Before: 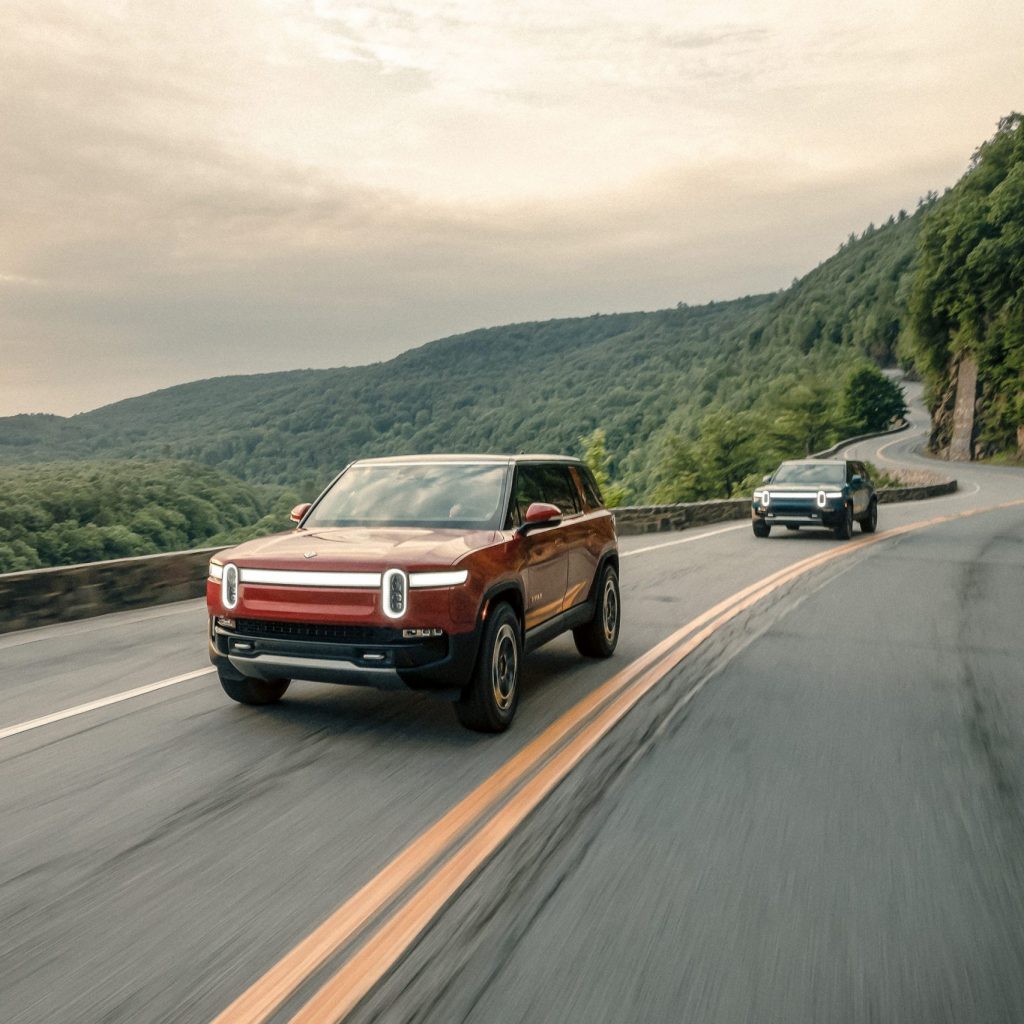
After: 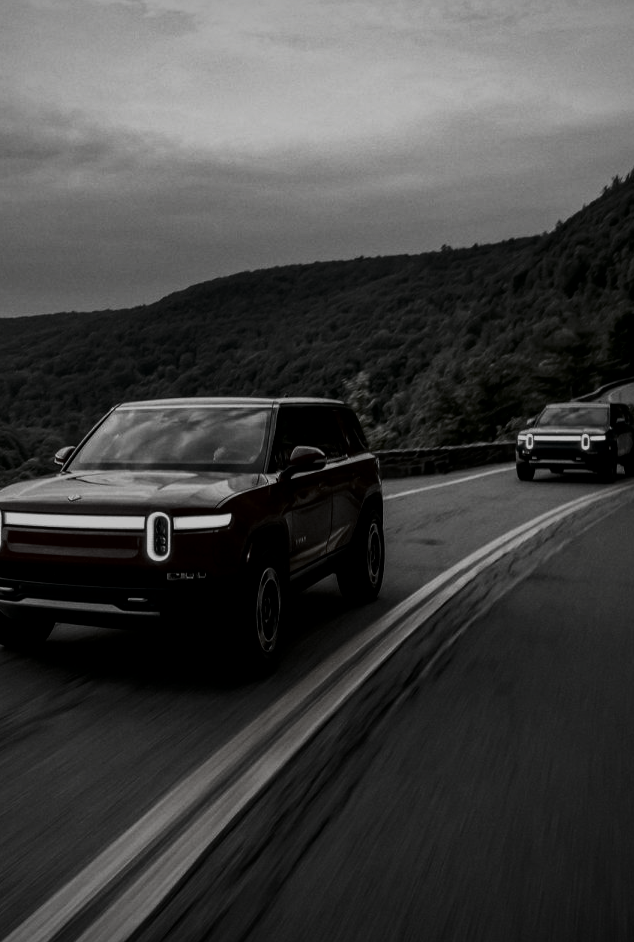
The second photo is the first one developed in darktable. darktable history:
contrast brightness saturation: brightness -0.983, saturation 0.994
vignetting: unbound false
crop and rotate: left 23.11%, top 5.624%, right 14.959%, bottom 2.33%
filmic rgb: black relative exposure -5.03 EV, white relative exposure 3.5 EV, threshold 5.96 EV, hardness 3.17, contrast 1.199, highlights saturation mix -48.65%, preserve chrominance no, color science v5 (2021), enable highlight reconstruction true
